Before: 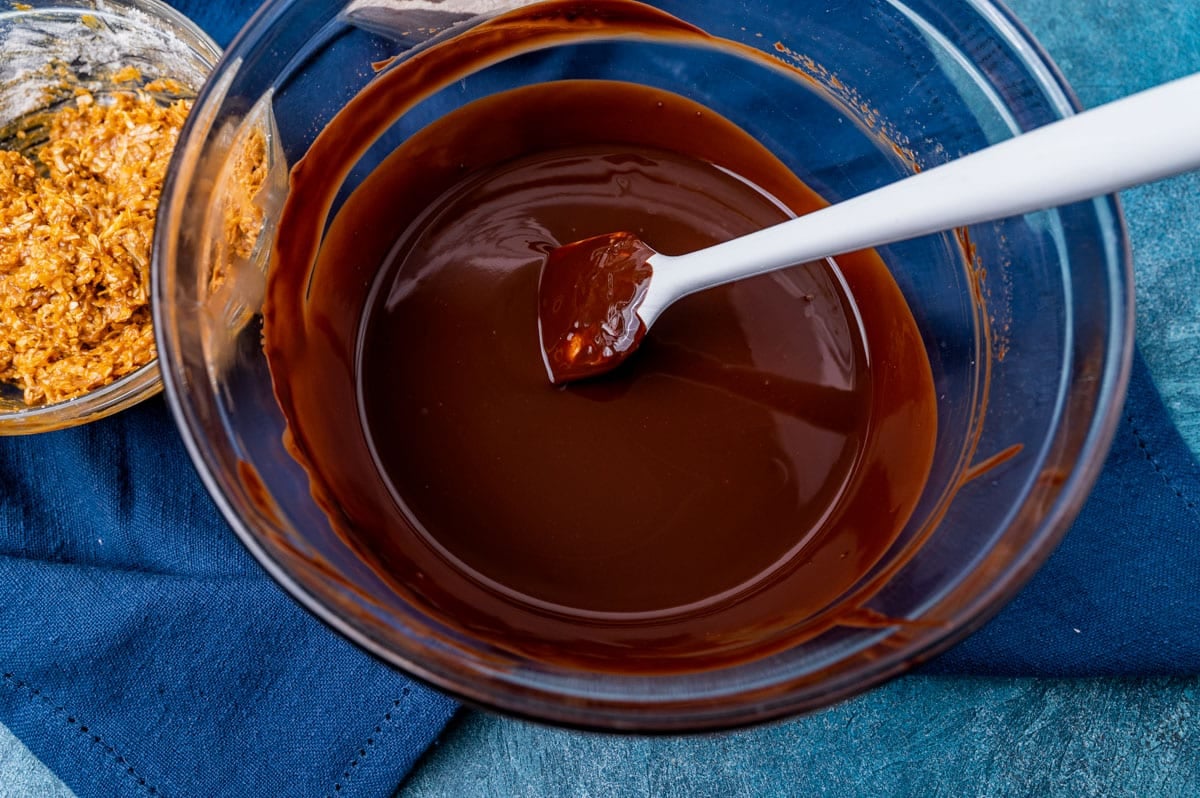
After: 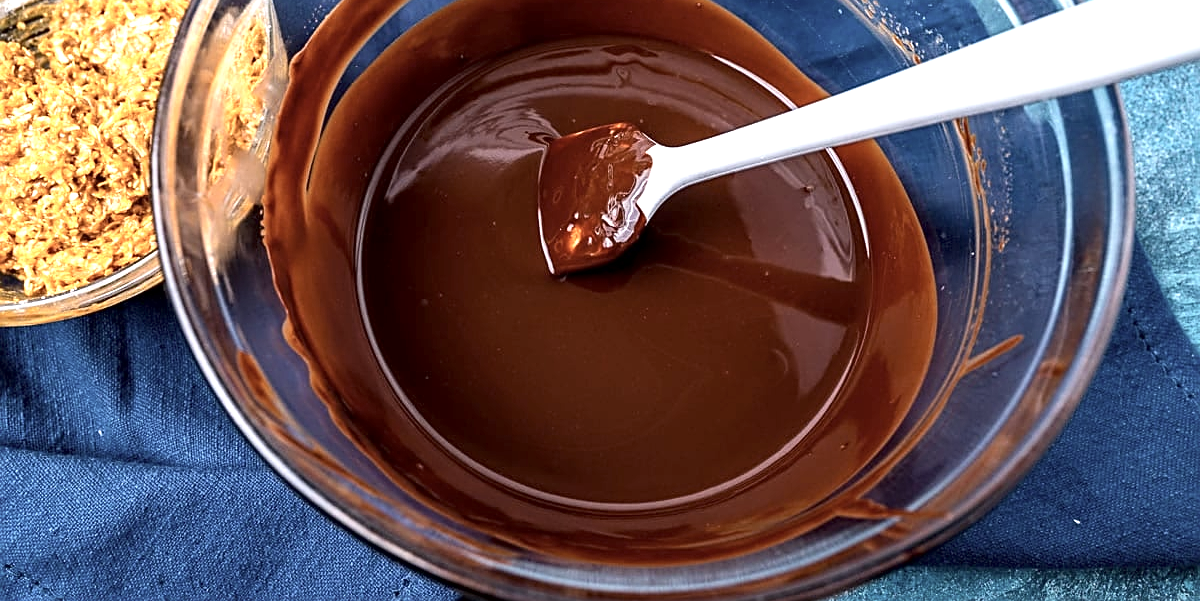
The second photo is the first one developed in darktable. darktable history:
sharpen: on, module defaults
contrast brightness saturation: contrast 0.099, saturation -0.292
crop: top 13.697%, bottom 10.879%
exposure: black level correction 0.001, exposure 1.119 EV, compensate highlight preservation false
